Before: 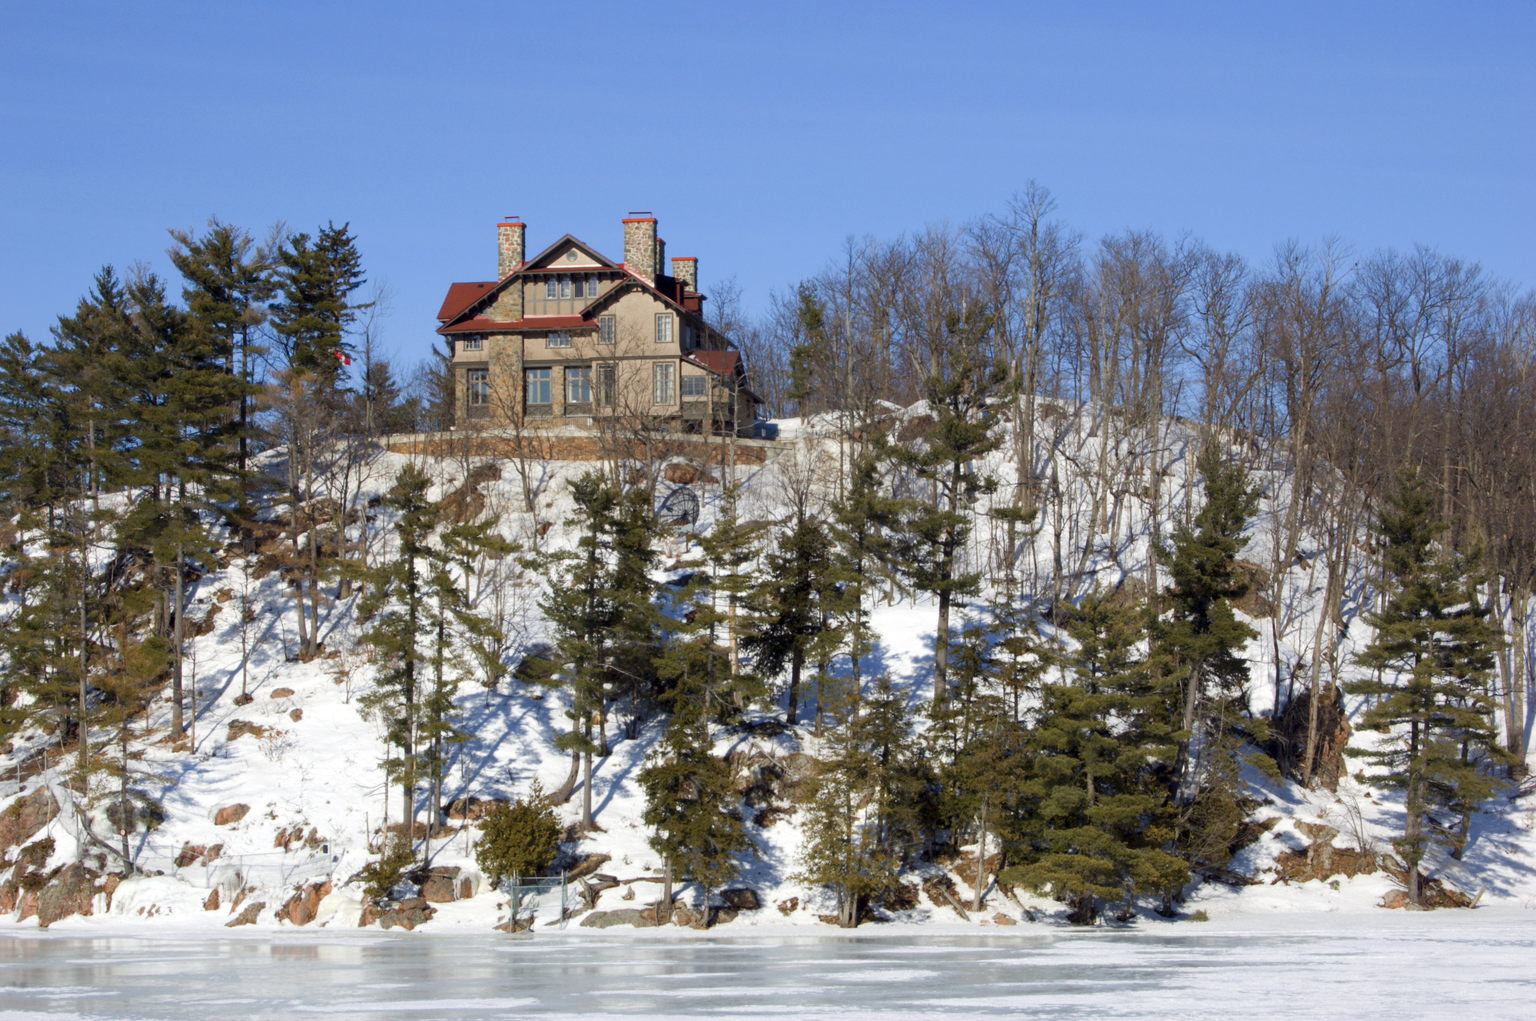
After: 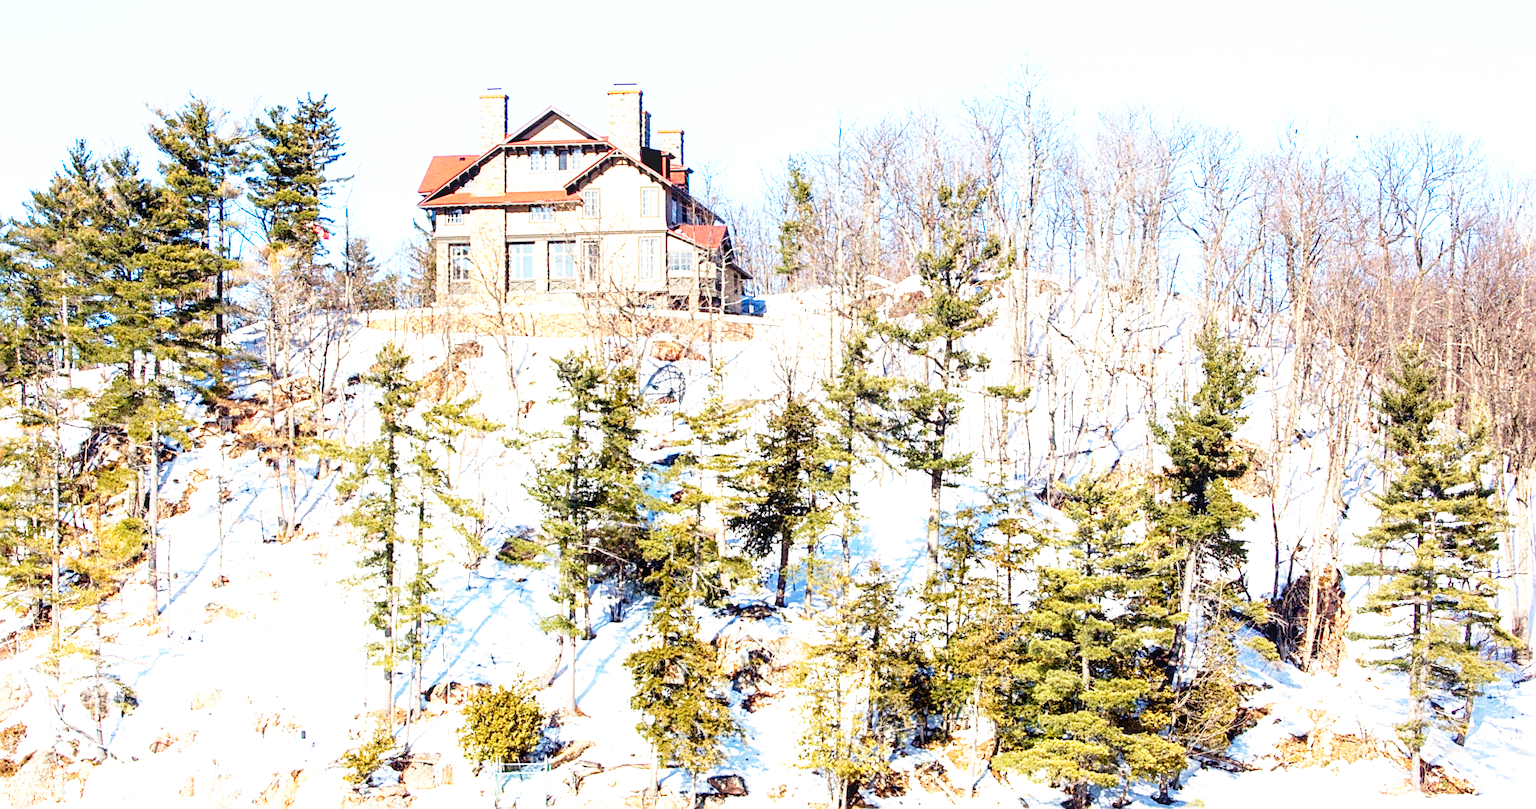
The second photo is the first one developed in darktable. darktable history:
sharpen: radius 3, amount 0.766
crop and rotate: left 1.863%, top 12.836%, right 0.295%, bottom 9.613%
exposure: black level correction 0, exposure 1.752 EV, compensate highlight preservation false
base curve: curves: ch0 [(0, 0) (0.012, 0.01) (0.073, 0.168) (0.31, 0.711) (0.645, 0.957) (1, 1)], preserve colors none
local contrast: on, module defaults
